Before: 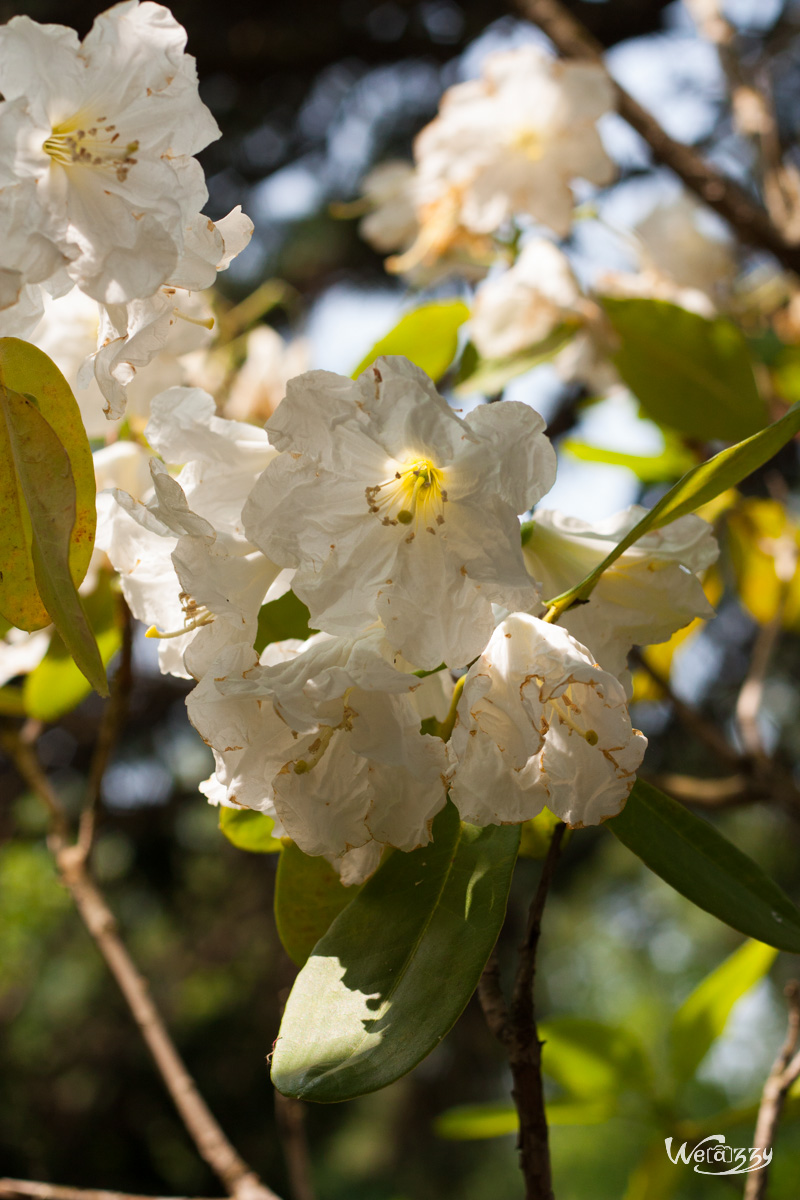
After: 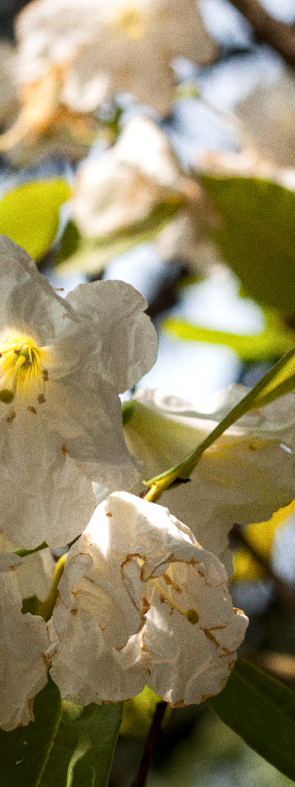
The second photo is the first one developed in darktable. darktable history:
crop and rotate: left 49.936%, top 10.094%, right 13.136%, bottom 24.256%
local contrast: detail 130%
grain: coarseness 0.09 ISO
